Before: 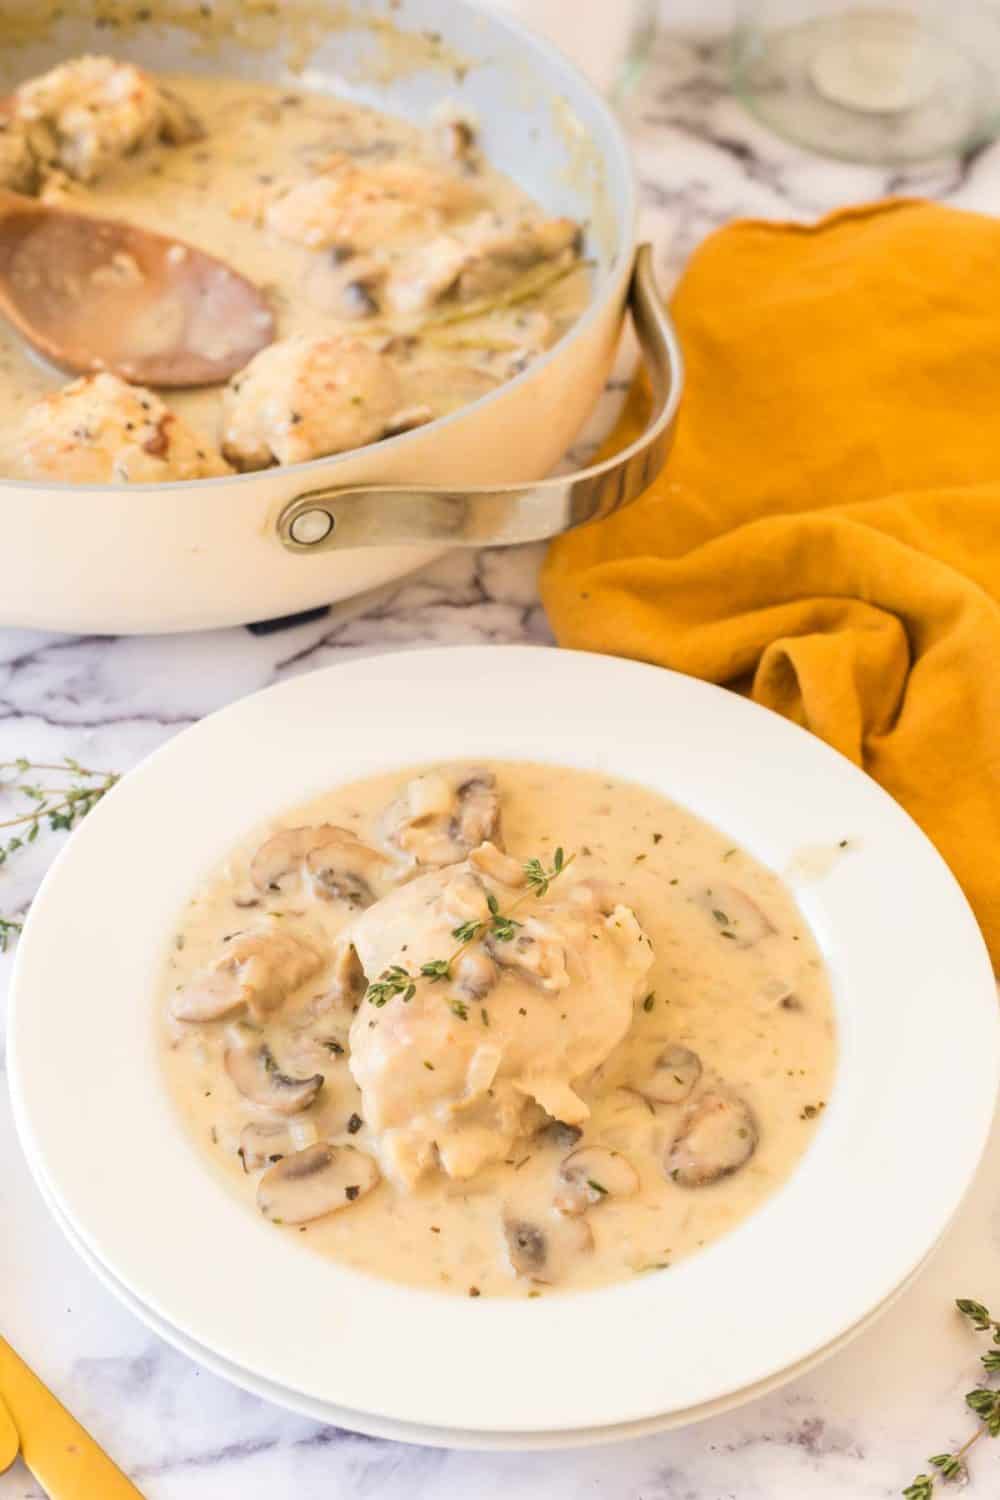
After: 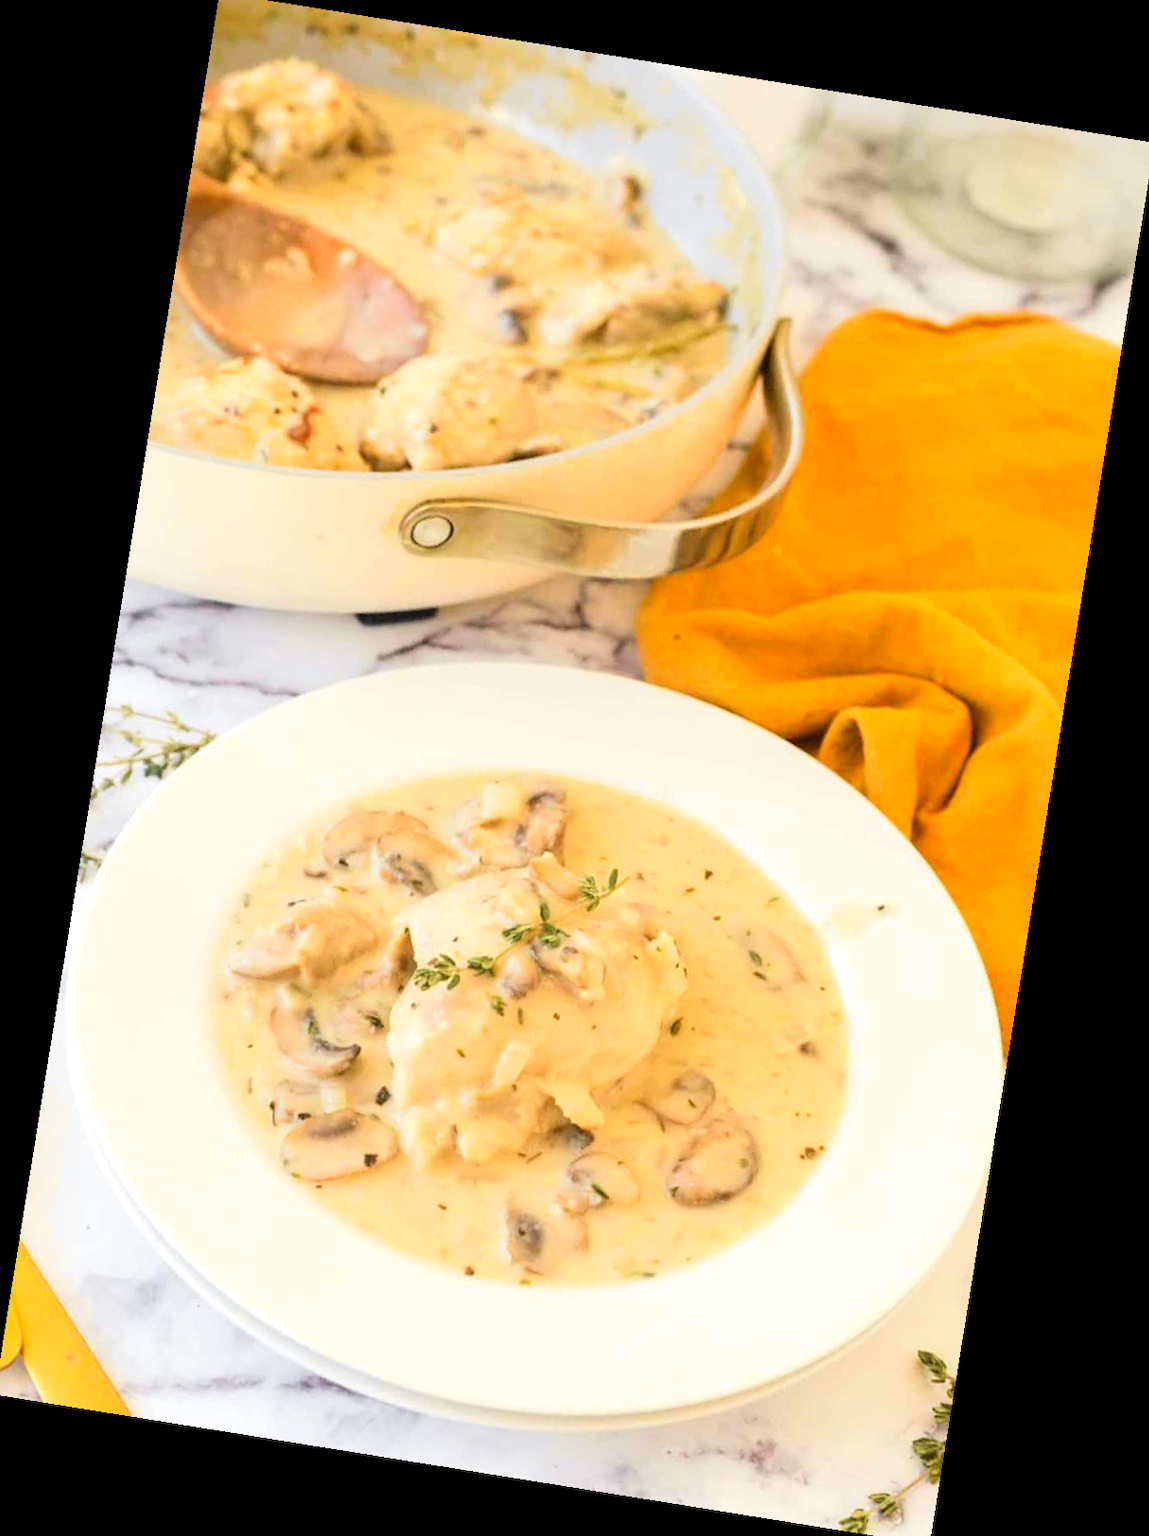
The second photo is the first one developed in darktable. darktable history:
exposure: exposure 0.207 EV, compensate highlight preservation false
rotate and perspective: rotation 9.12°, automatic cropping off
crop: left 0.434%, top 0.485%, right 0.244%, bottom 0.386%
tone curve: curves: ch0 [(0, 0) (0.071, 0.058) (0.266, 0.268) (0.498, 0.542) (0.766, 0.807) (1, 0.983)]; ch1 [(0, 0) (0.346, 0.307) (0.408, 0.387) (0.463, 0.465) (0.482, 0.493) (0.502, 0.499) (0.517, 0.505) (0.55, 0.554) (0.597, 0.61) (0.651, 0.698) (1, 1)]; ch2 [(0, 0) (0.346, 0.34) (0.434, 0.46) (0.485, 0.494) (0.5, 0.498) (0.509, 0.517) (0.526, 0.539) (0.583, 0.603) (0.625, 0.659) (1, 1)], color space Lab, independent channels, preserve colors none
